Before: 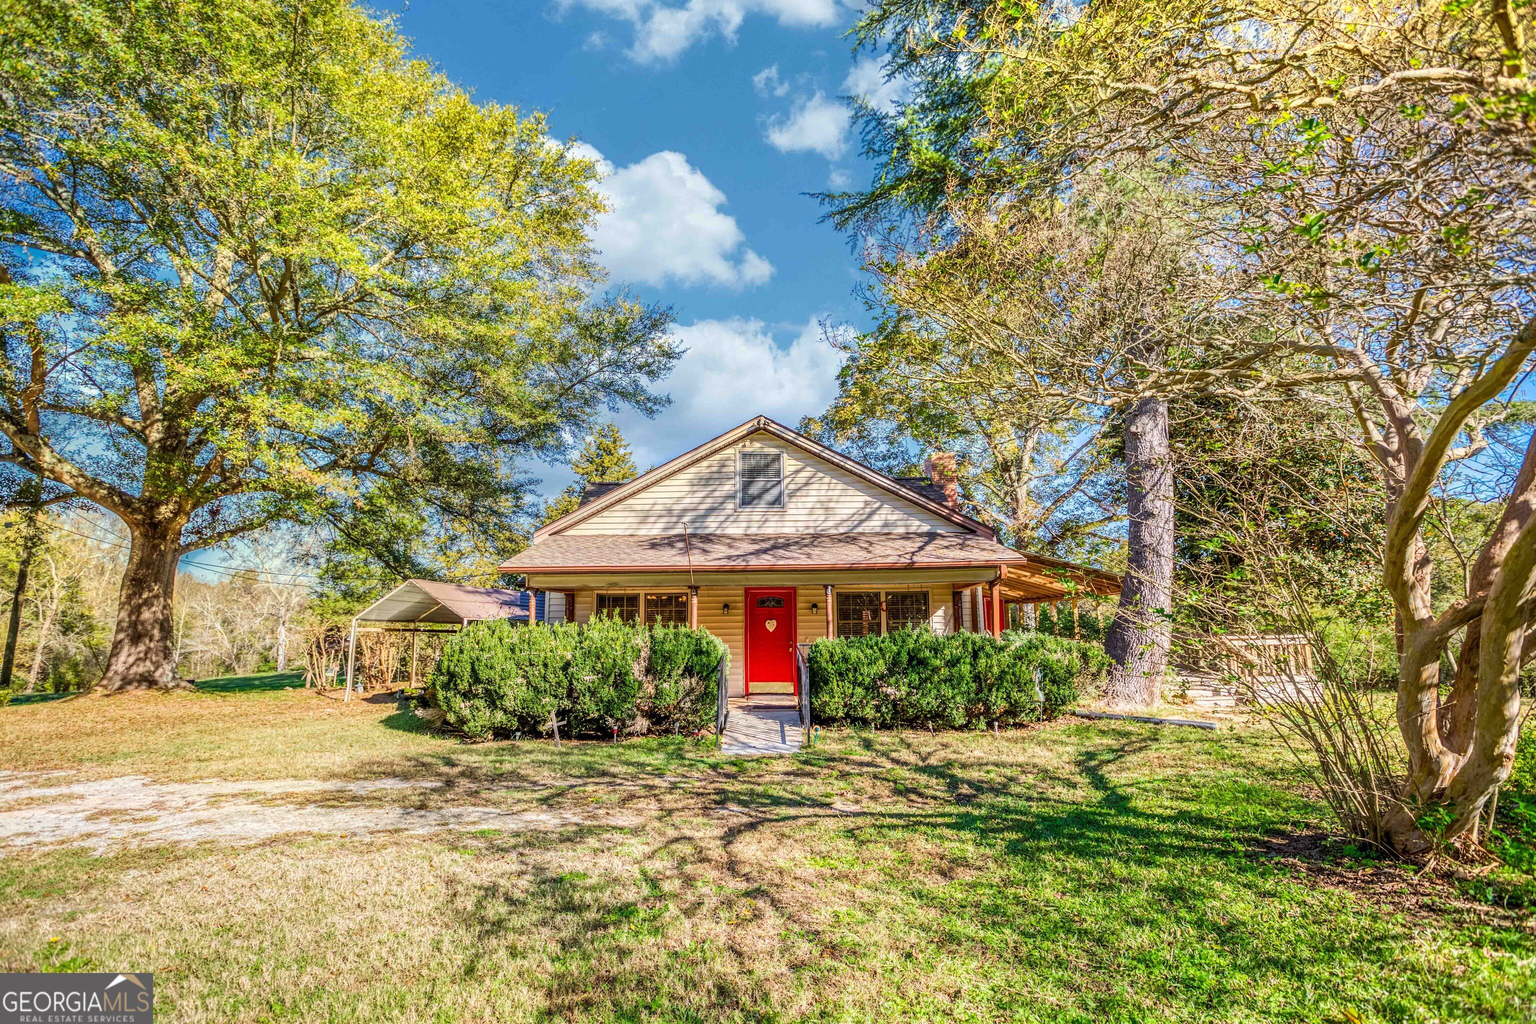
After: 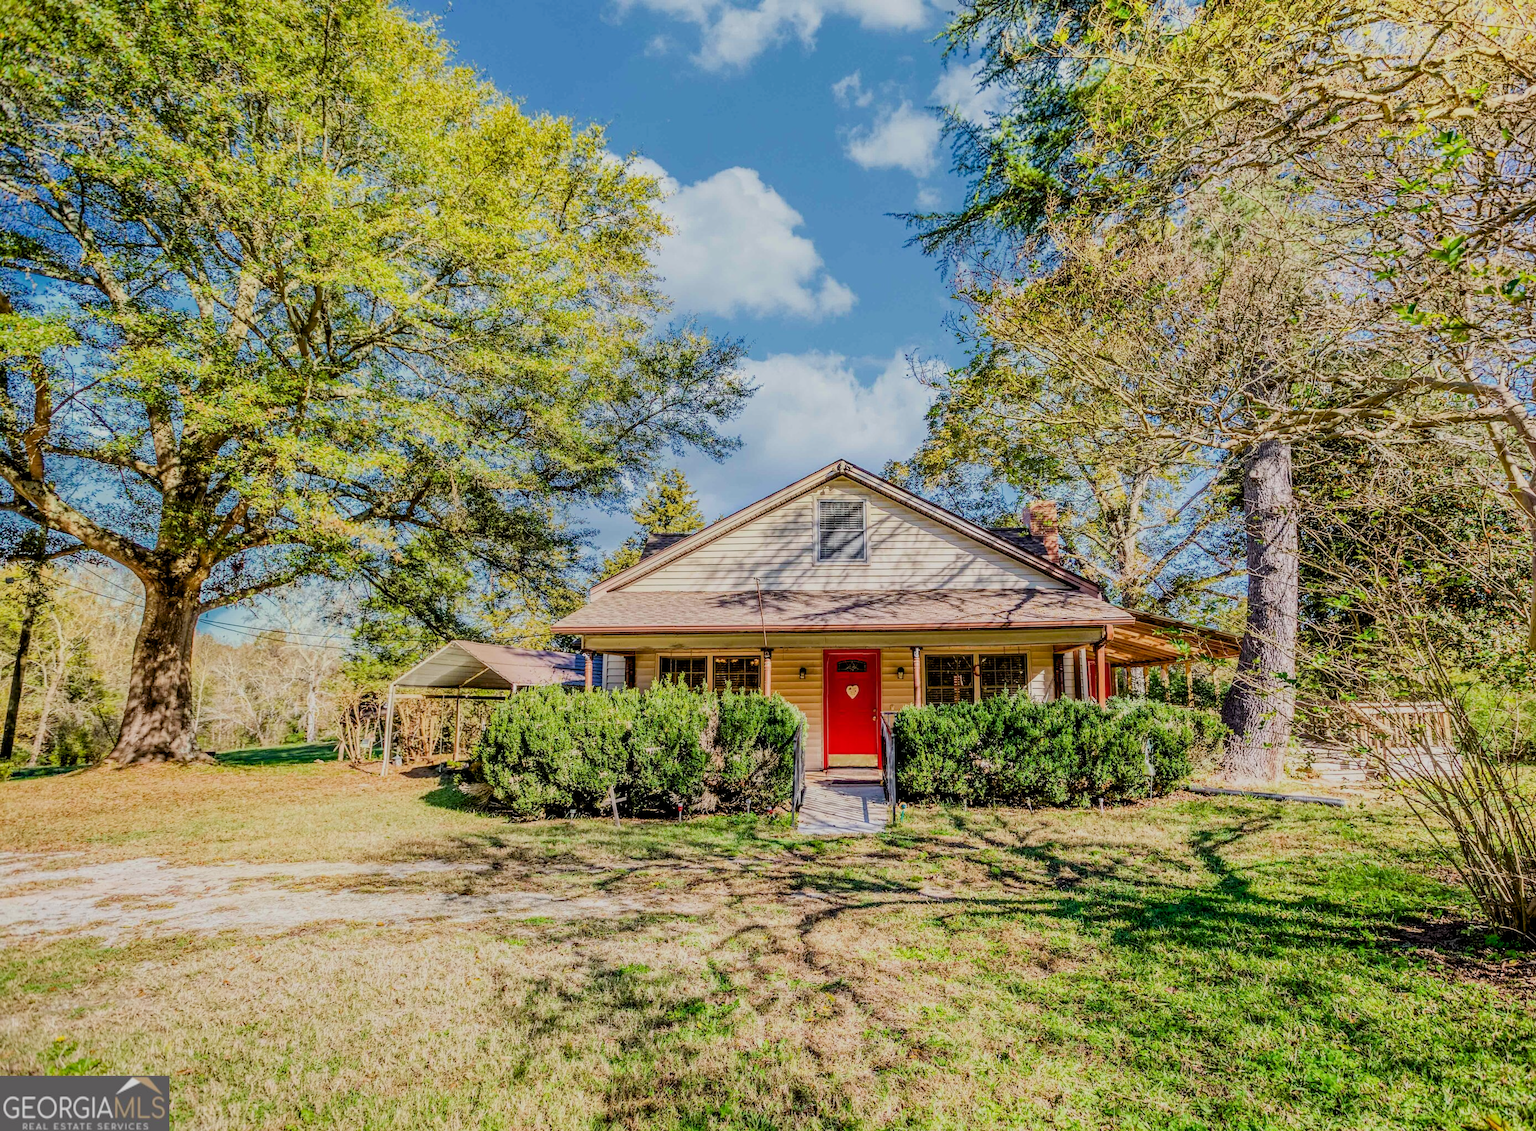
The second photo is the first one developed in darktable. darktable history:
exposure: black level correction 0.01, exposure 0.014 EV, compensate highlight preservation false
crop: right 9.509%, bottom 0.031%
filmic rgb: black relative exposure -7.65 EV, white relative exposure 4.56 EV, hardness 3.61
